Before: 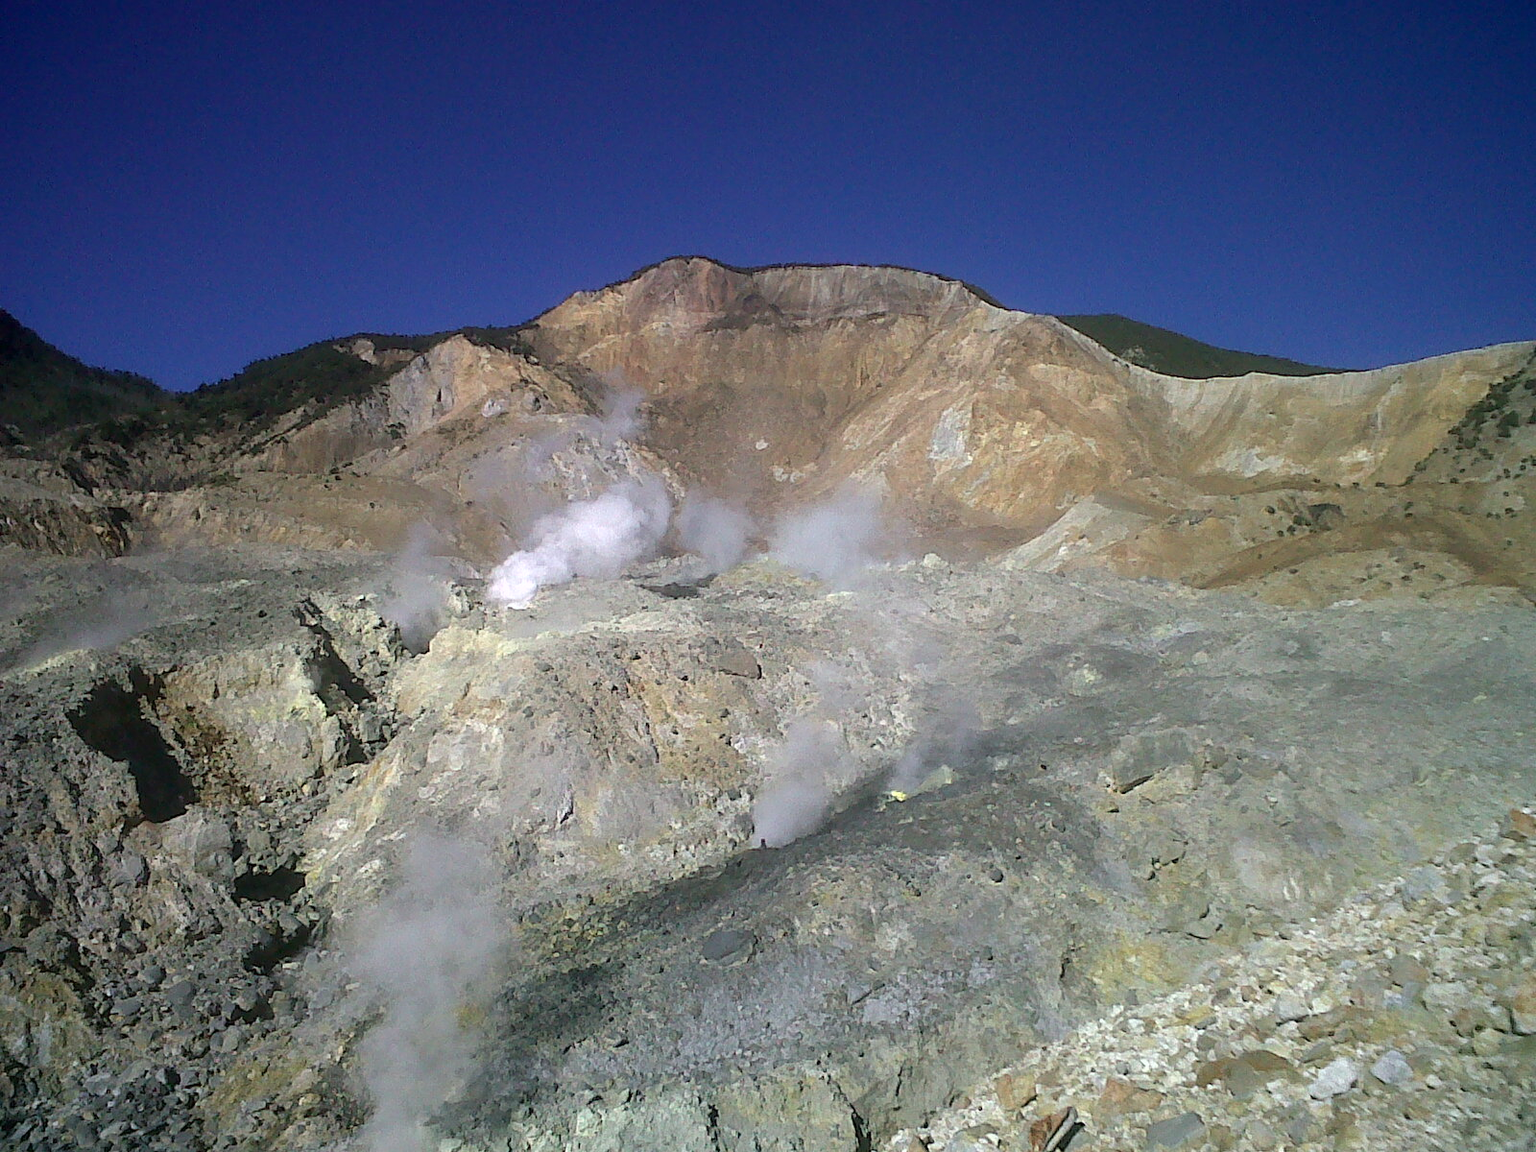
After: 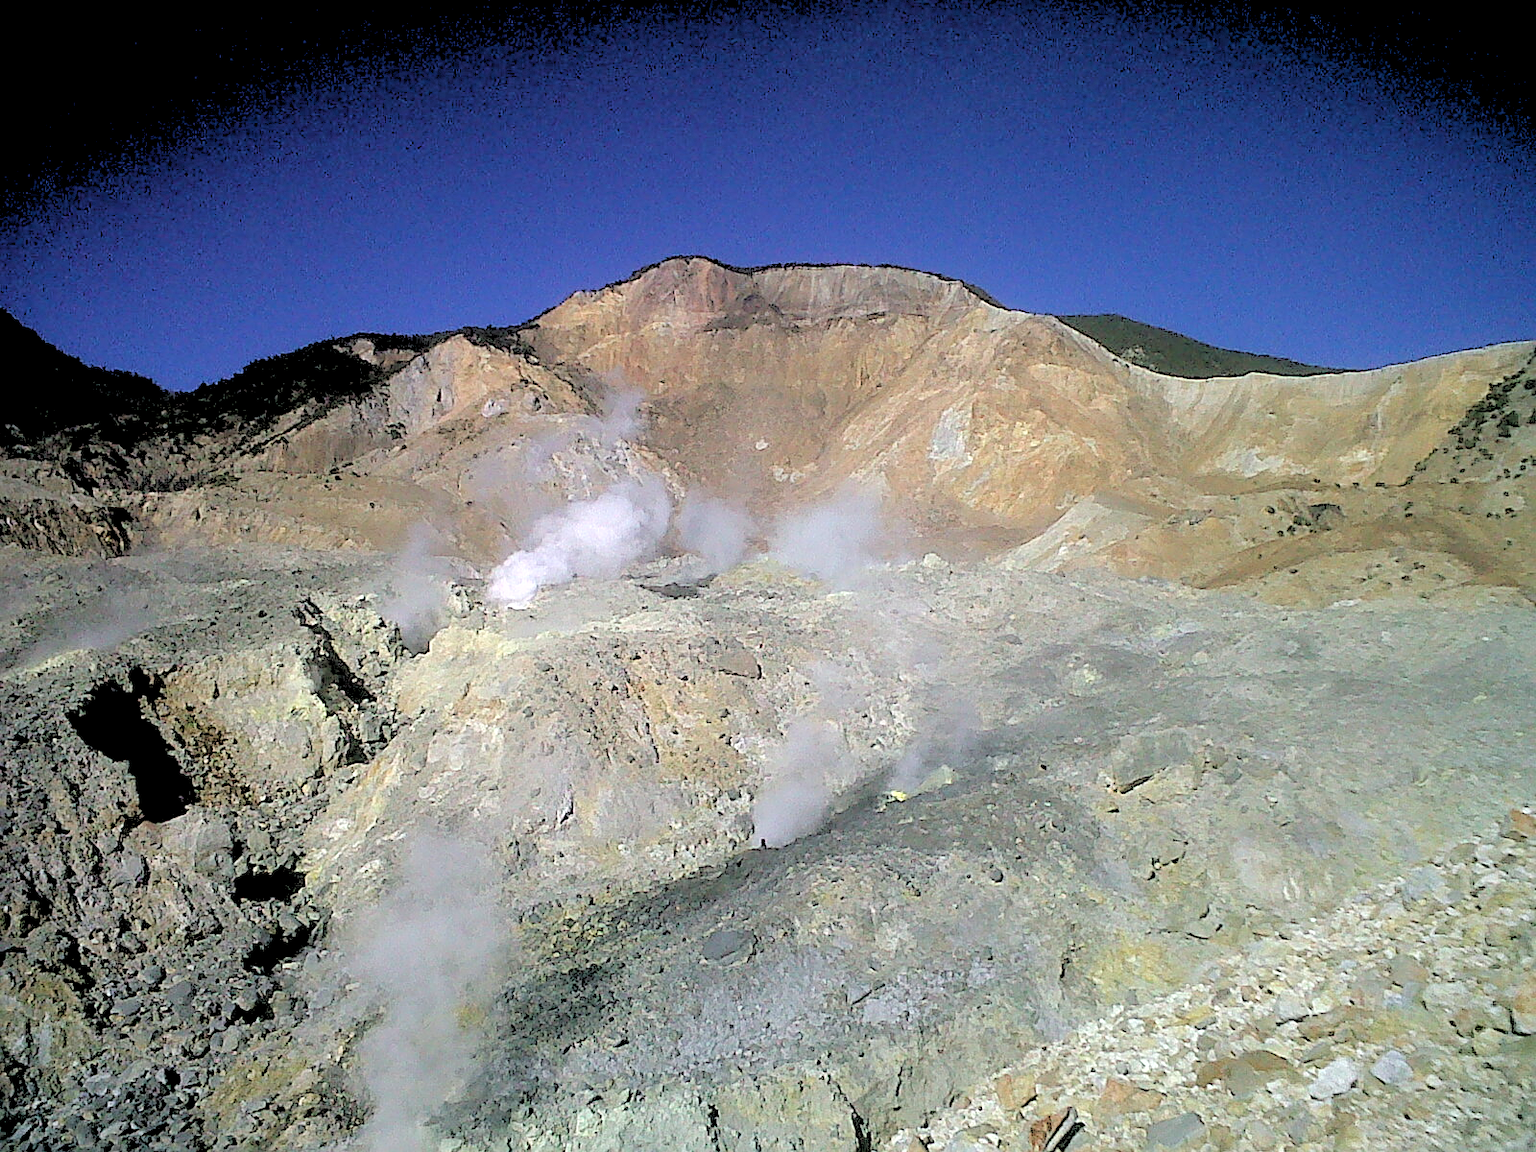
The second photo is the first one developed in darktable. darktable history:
color zones: curves: ch1 [(0, 0.513) (0.143, 0.524) (0.286, 0.511) (0.429, 0.506) (0.571, 0.503) (0.714, 0.503) (0.857, 0.508) (1, 0.513)]
rgb levels: levels [[0.027, 0.429, 0.996], [0, 0.5, 1], [0, 0.5, 1]]
sharpen: on, module defaults
